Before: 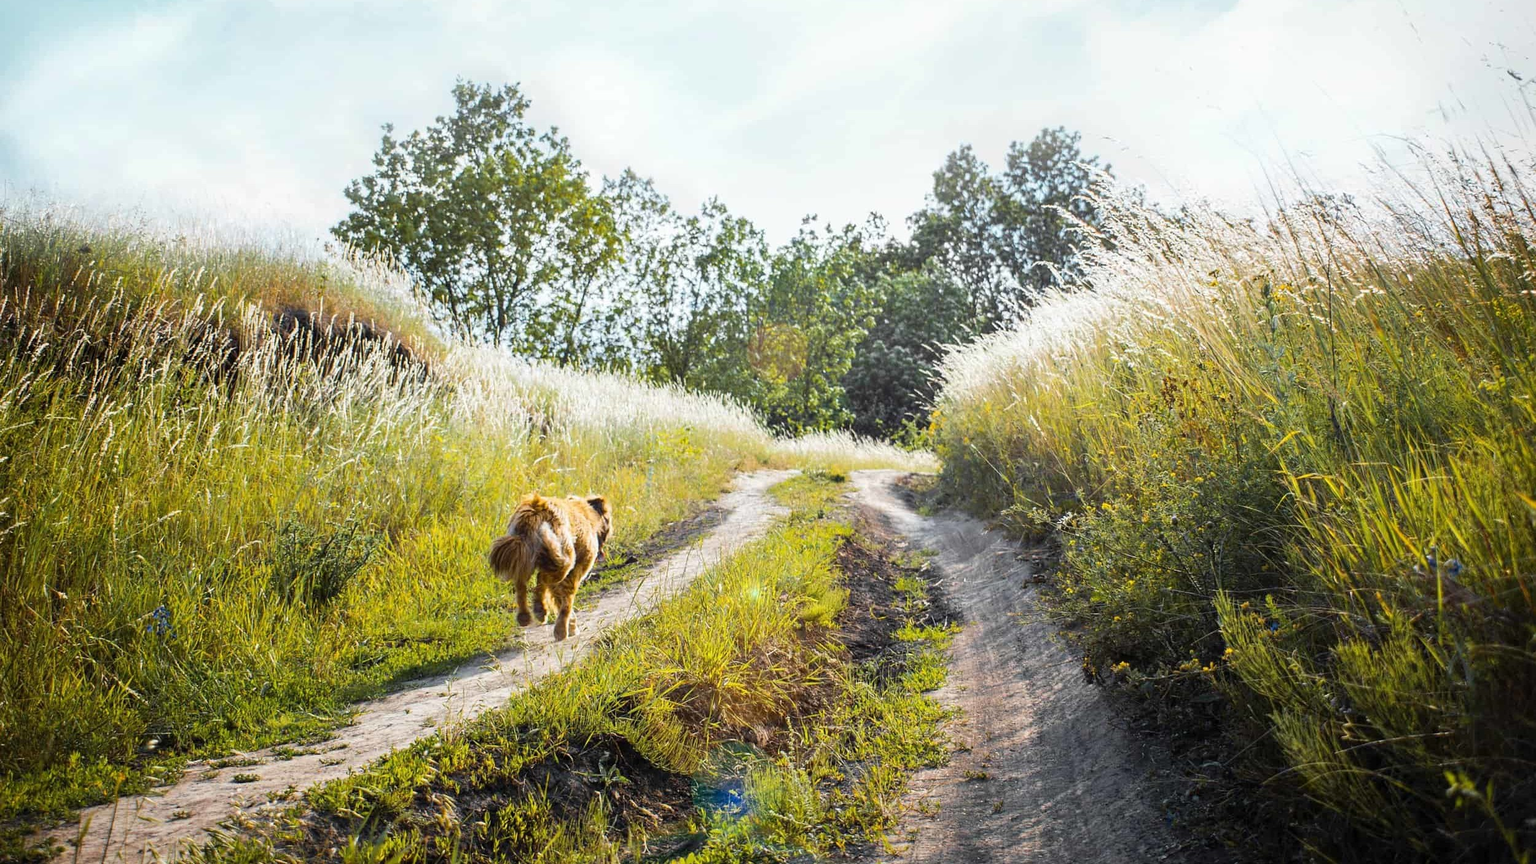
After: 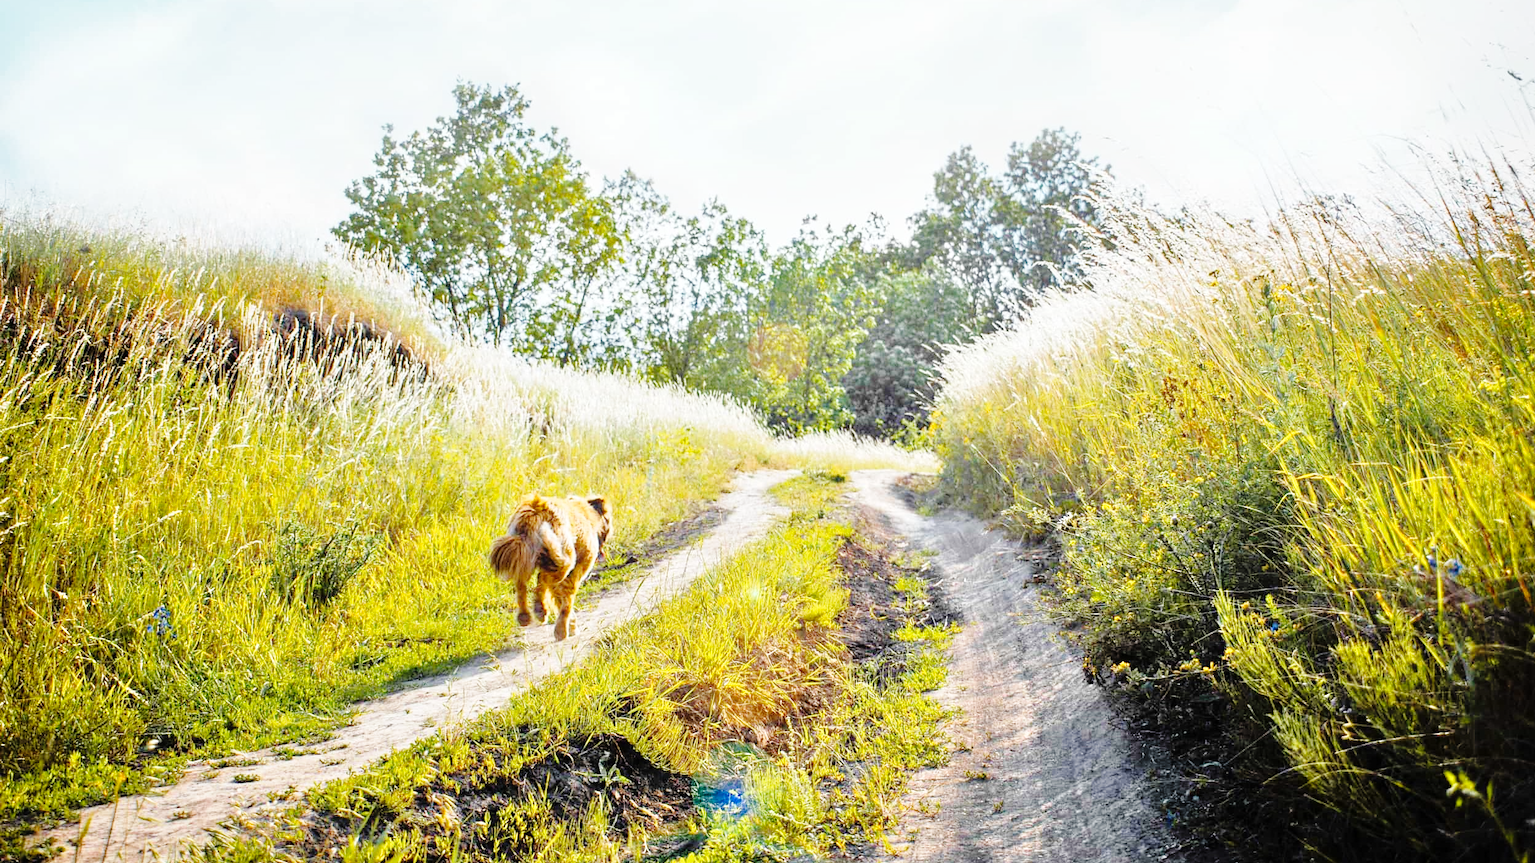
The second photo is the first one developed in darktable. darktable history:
base curve: curves: ch0 [(0, 0) (0.036, 0.025) (0.121, 0.166) (0.206, 0.329) (0.605, 0.79) (1, 1)], preserve colors none
tone equalizer: -7 EV 0.15 EV, -6 EV 0.6 EV, -5 EV 1.15 EV, -4 EV 1.33 EV, -3 EV 1.15 EV, -2 EV 0.6 EV, -1 EV 0.15 EV, mask exposure compensation -0.5 EV
